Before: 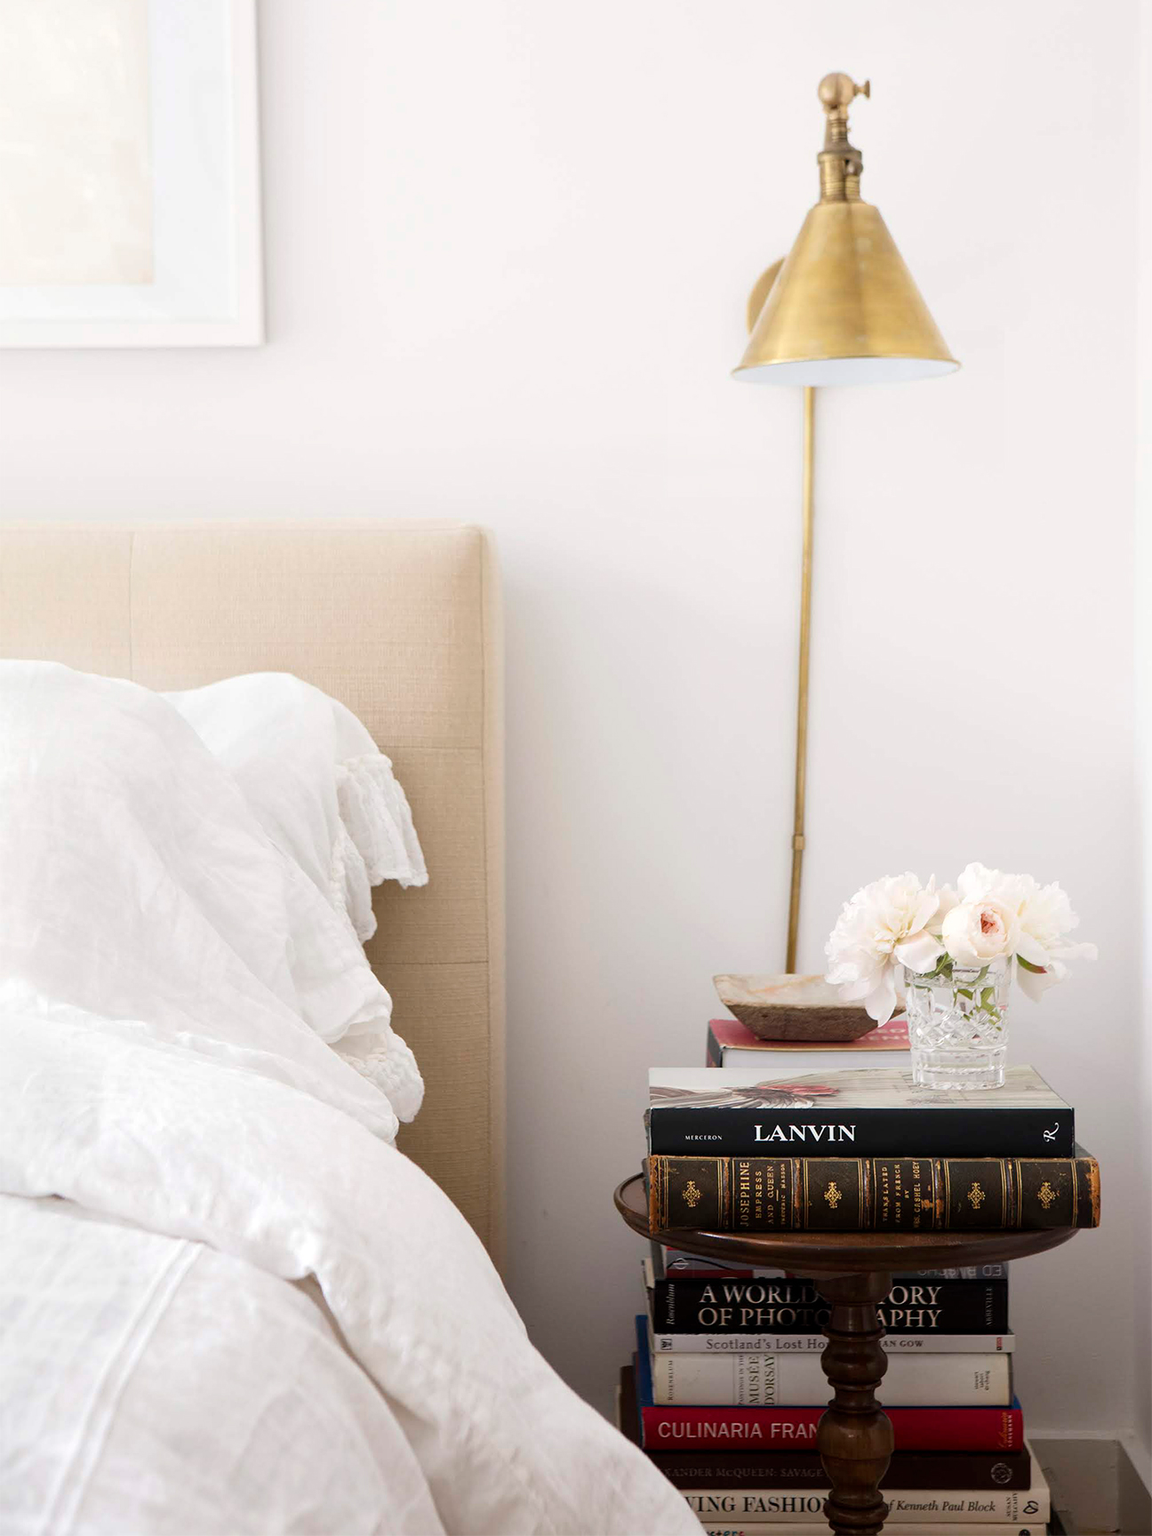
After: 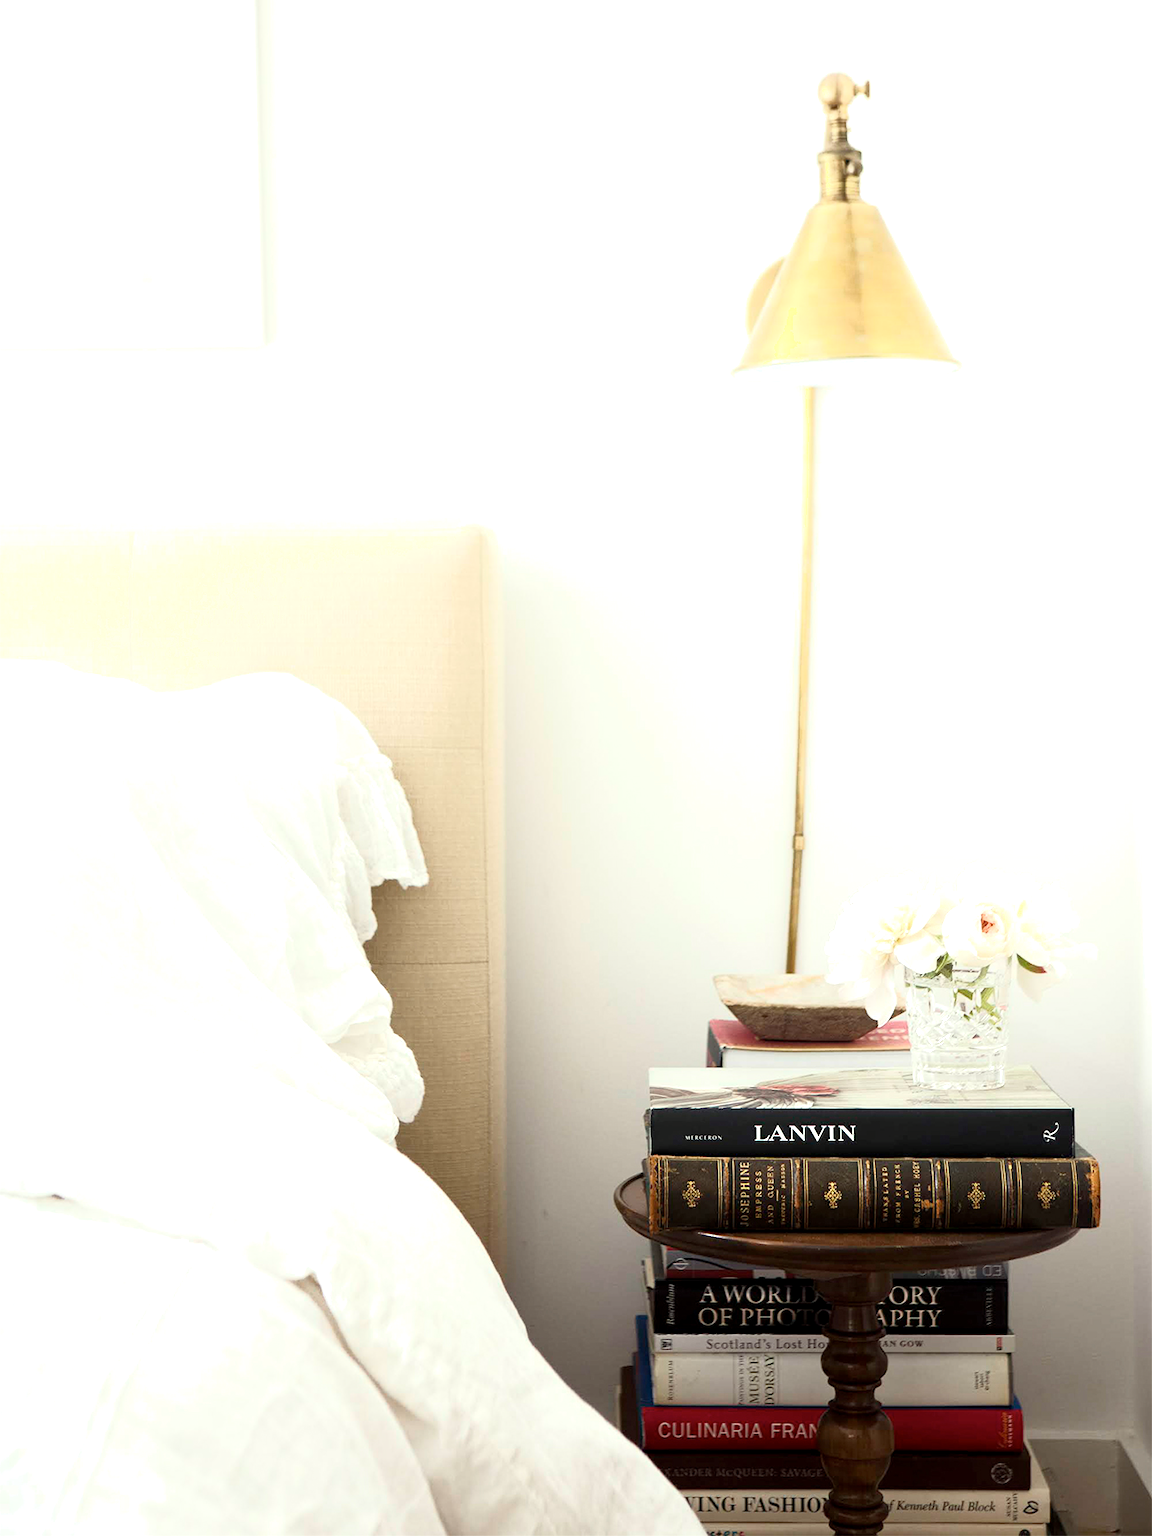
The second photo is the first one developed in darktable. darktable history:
color correction: highlights a* -4.74, highlights b* 5.05, saturation 0.947
shadows and highlights: shadows 1.62, highlights 41.63
exposure: black level correction 0.001, exposure 0.498 EV, compensate highlight preservation false
